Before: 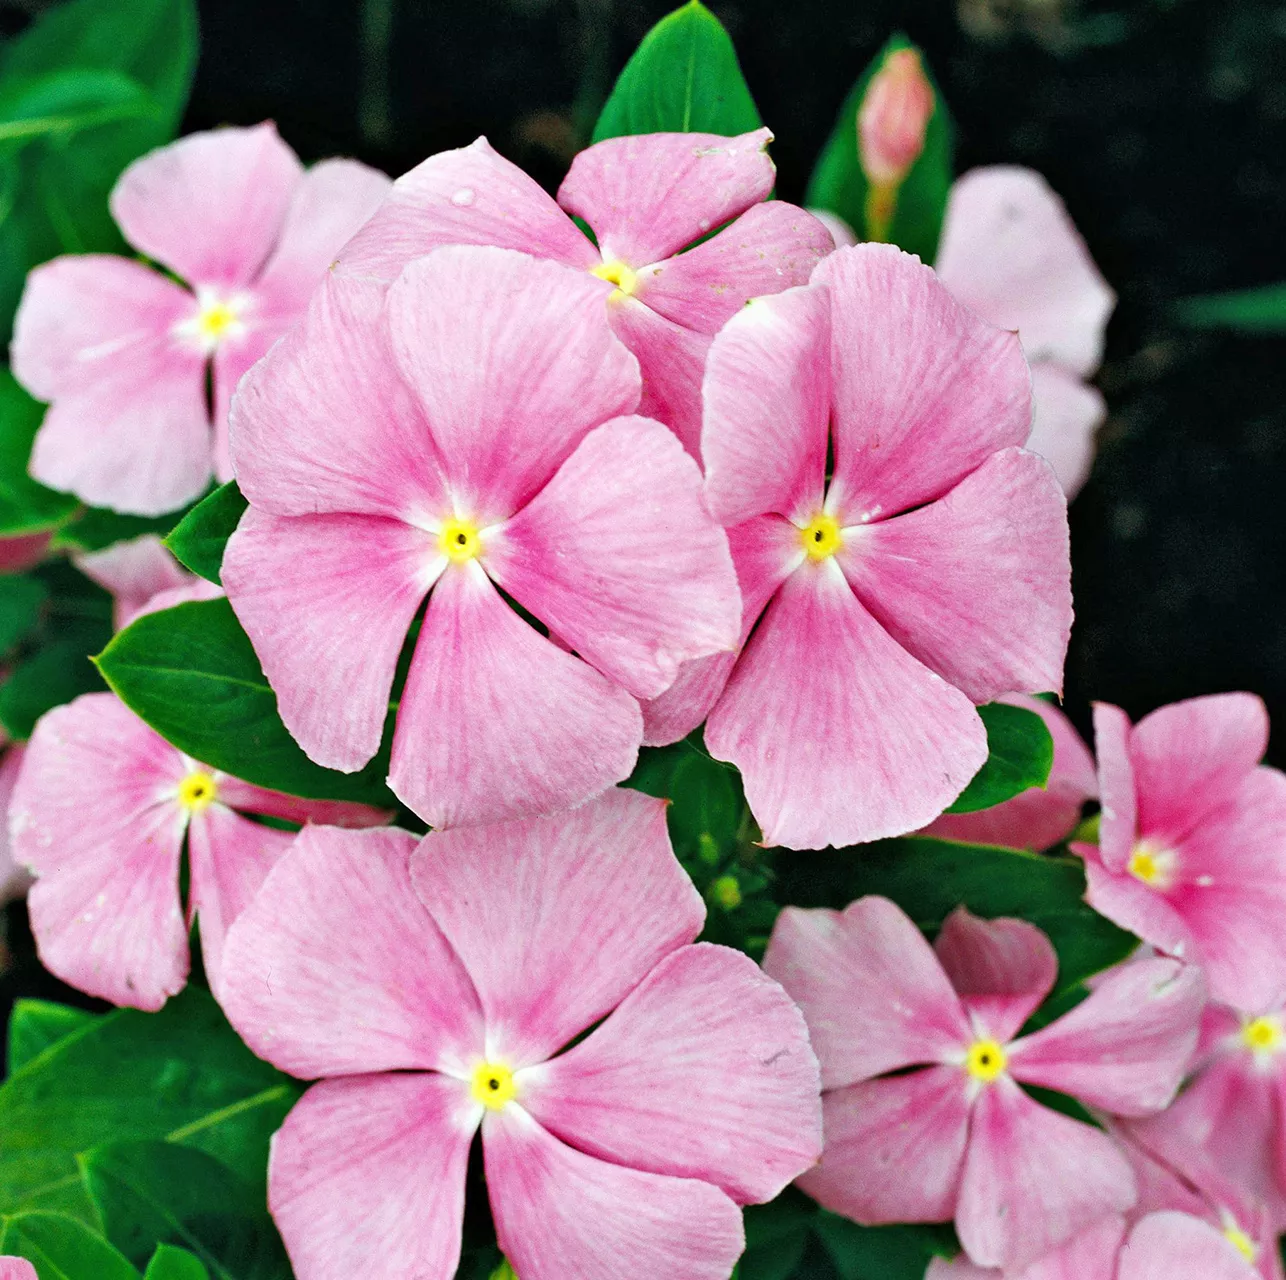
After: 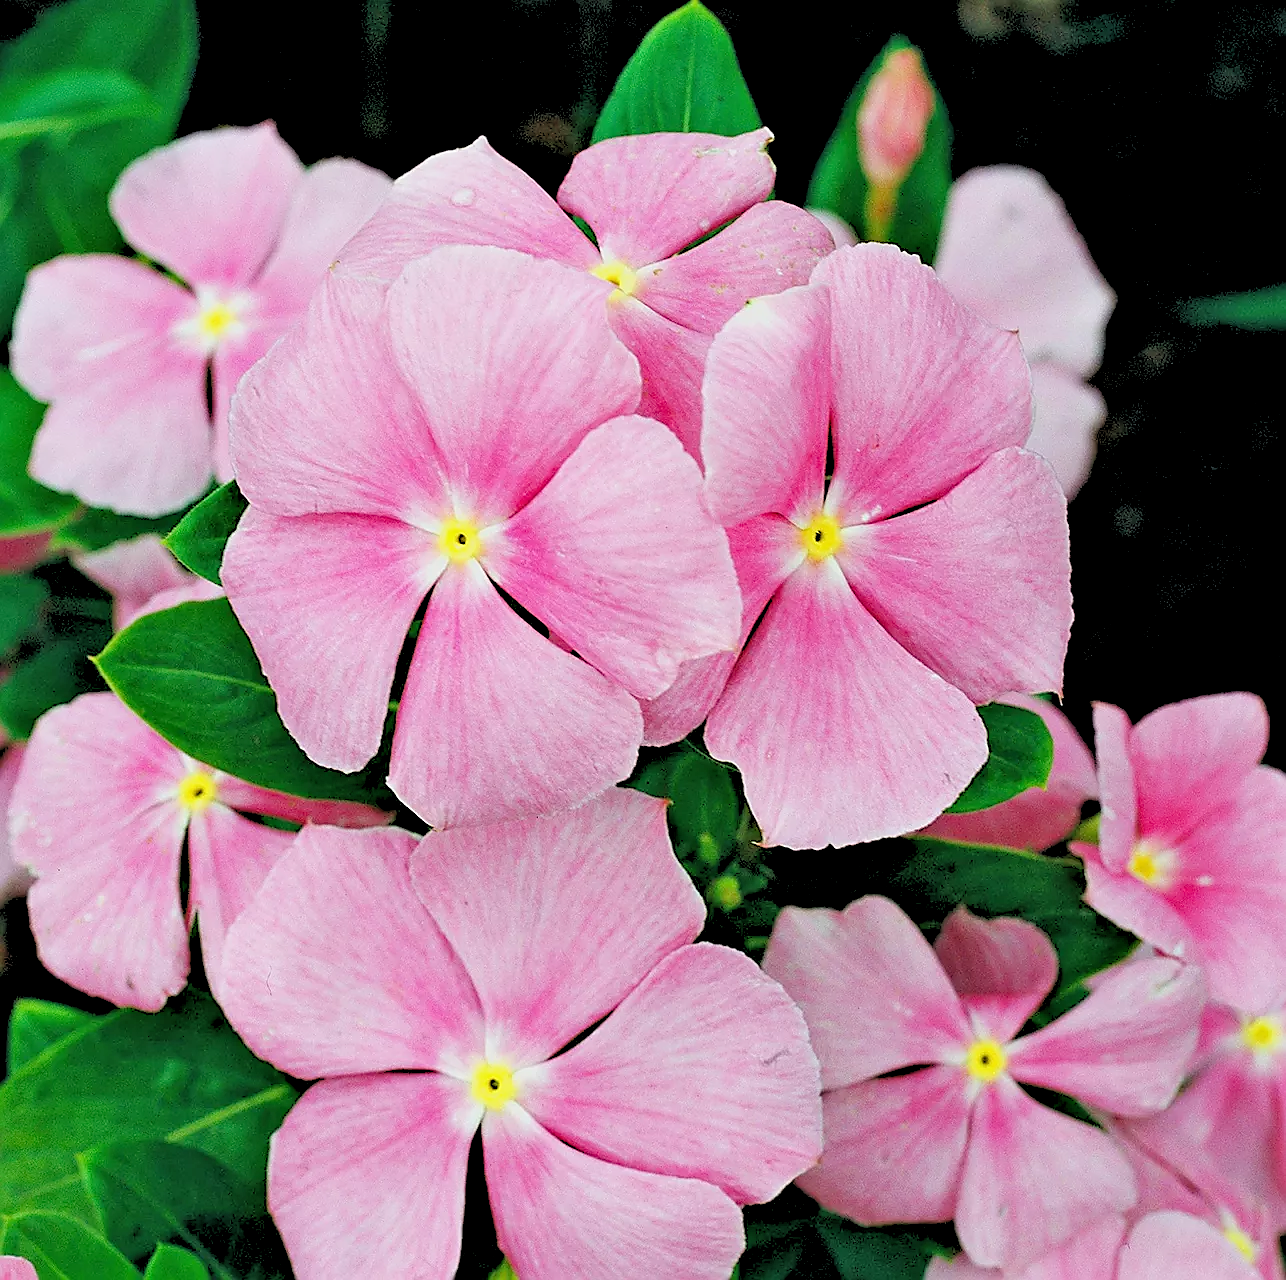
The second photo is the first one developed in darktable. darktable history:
rgb levels: preserve colors sum RGB, levels [[0.038, 0.433, 0.934], [0, 0.5, 1], [0, 0.5, 1]]
sharpen: radius 1.4, amount 1.25, threshold 0.7
